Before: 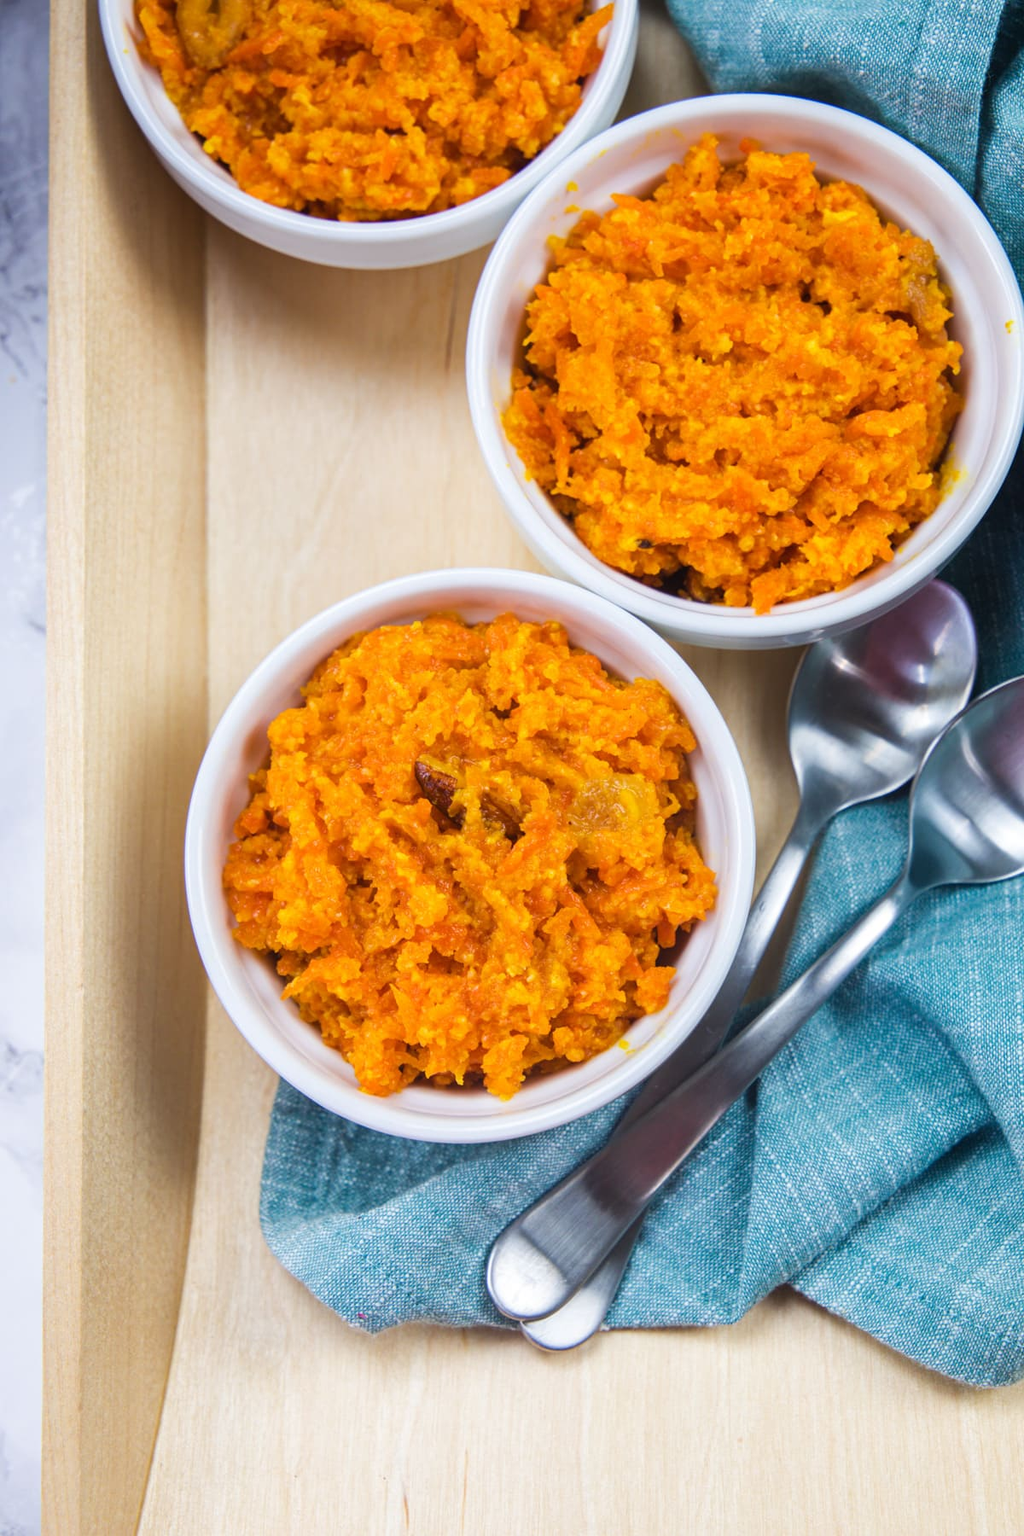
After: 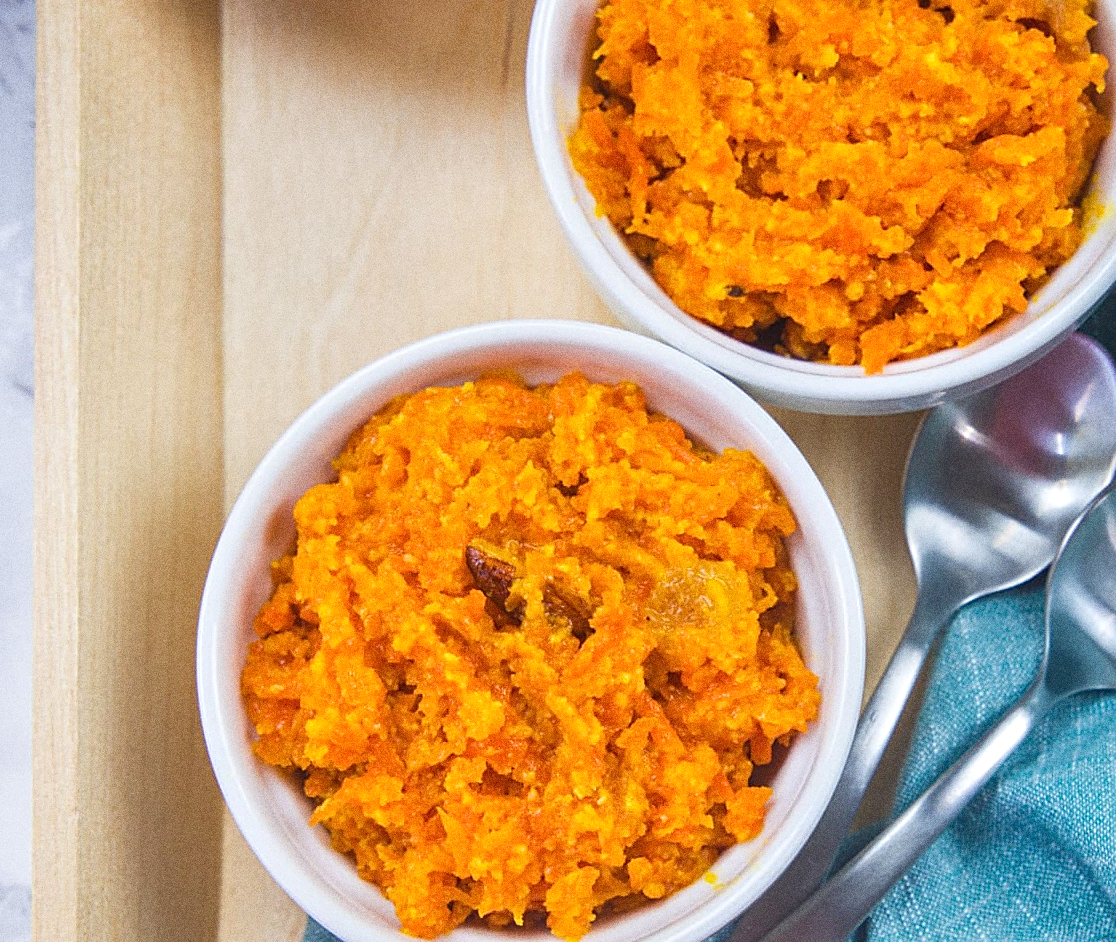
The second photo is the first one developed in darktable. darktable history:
grain: coarseness 0.09 ISO, strength 40%
sharpen: on, module defaults
shadows and highlights: shadows 25, highlights -25
crop: left 1.744%, top 19.225%, right 5.069%, bottom 28.357%
tone equalizer: -8 EV 1 EV, -7 EV 1 EV, -6 EV 1 EV, -5 EV 1 EV, -4 EV 1 EV, -3 EV 0.75 EV, -2 EV 0.5 EV, -1 EV 0.25 EV
